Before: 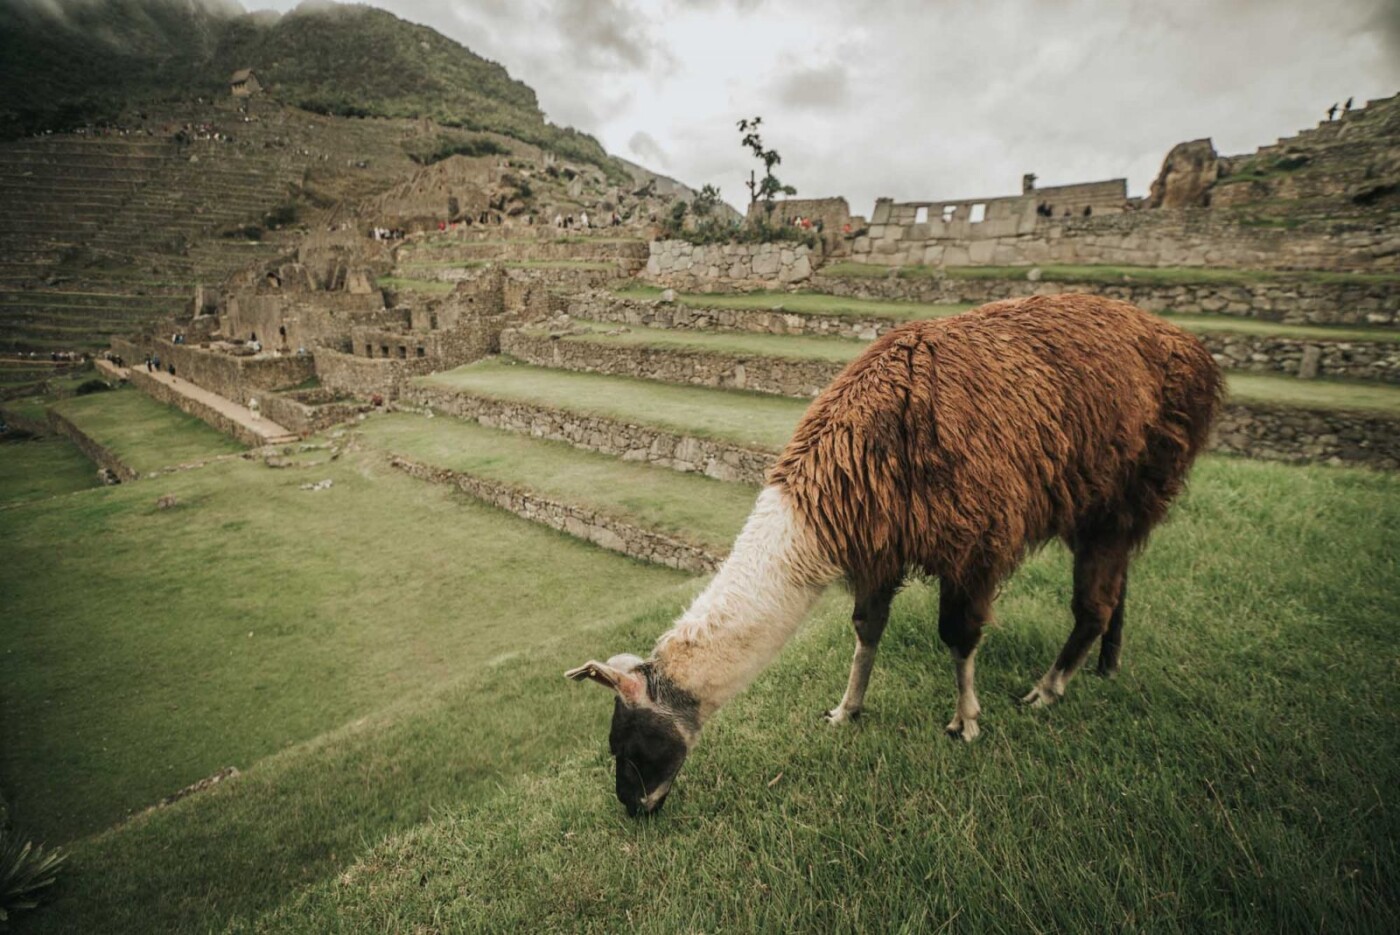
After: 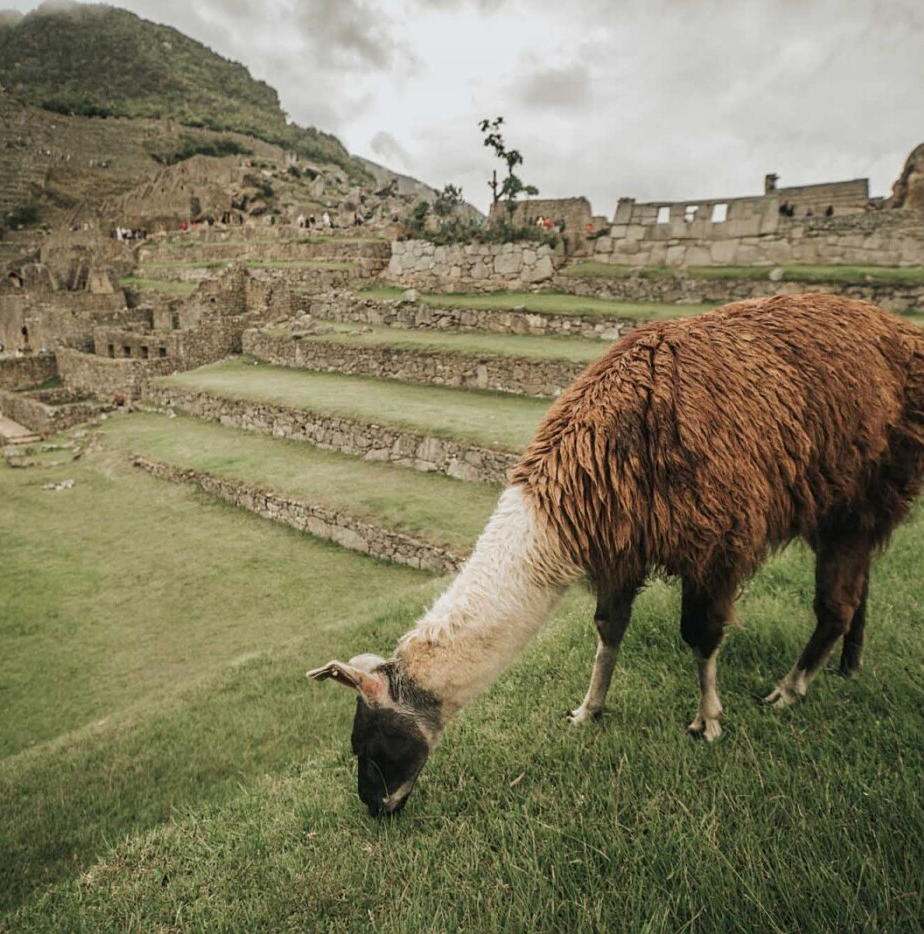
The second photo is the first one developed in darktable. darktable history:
crop and rotate: left 18.442%, right 15.508%
sharpen: radius 1.272, amount 0.305, threshold 0
